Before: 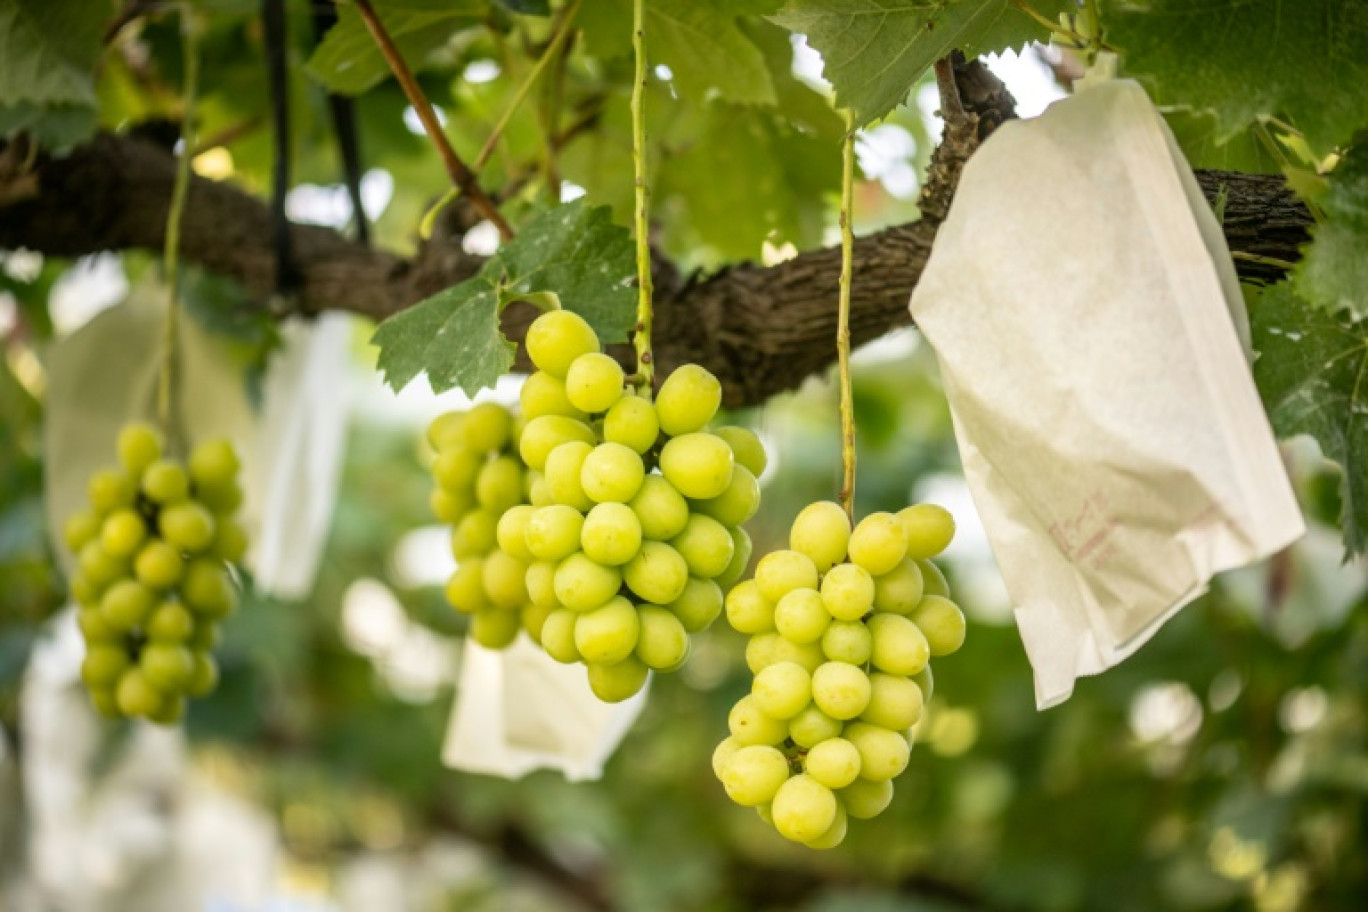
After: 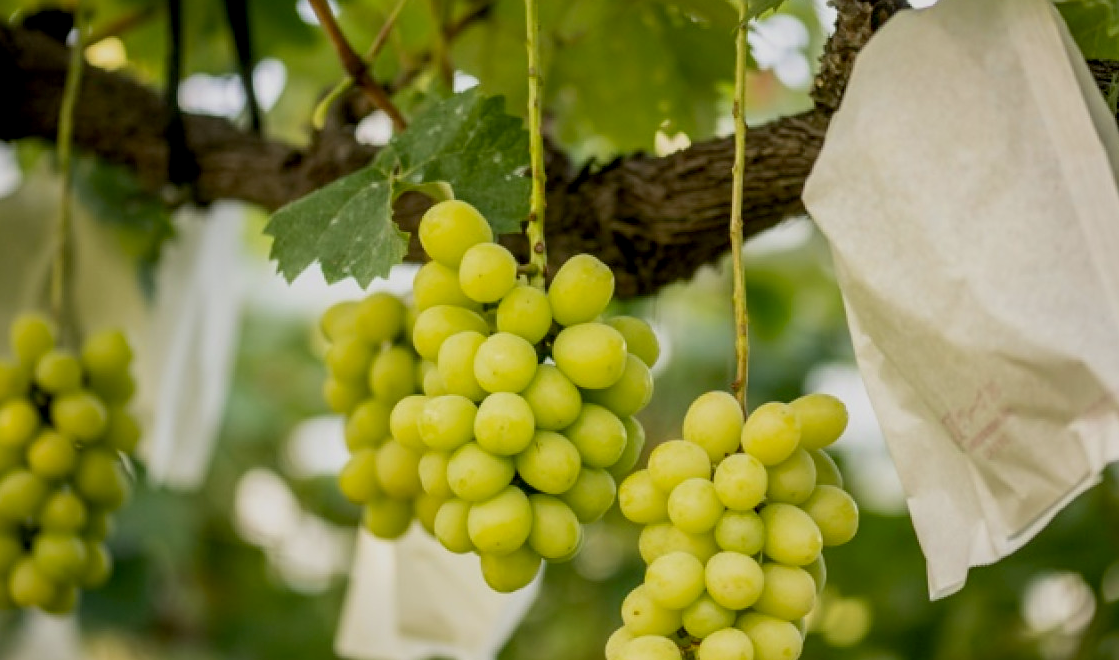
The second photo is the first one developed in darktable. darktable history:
exposure: black level correction 0.011, exposure -0.474 EV, compensate highlight preservation false
sharpen: amount 0.218
crop: left 7.83%, top 12.138%, right 10.355%, bottom 15.465%
